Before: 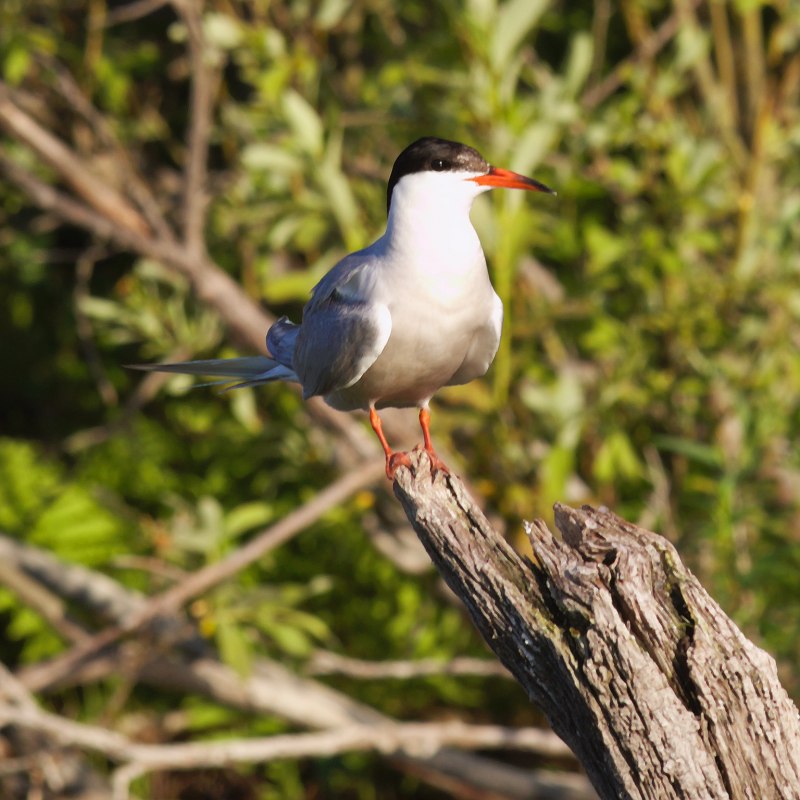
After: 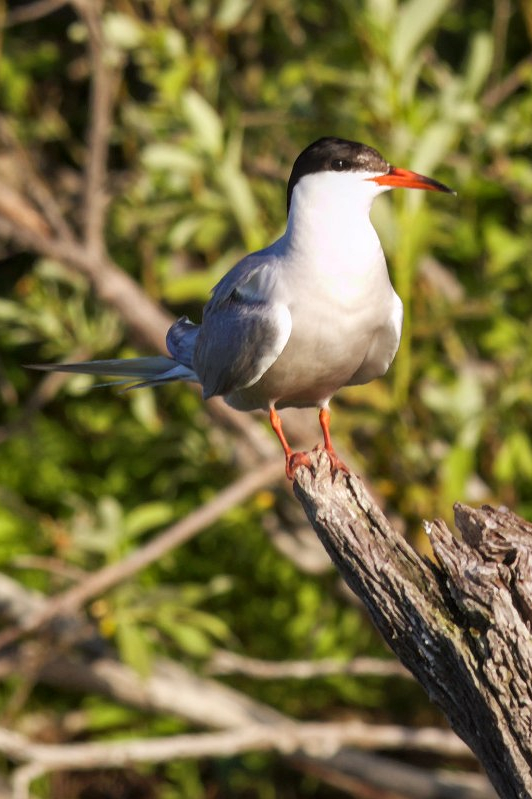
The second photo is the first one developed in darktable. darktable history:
local contrast: on, module defaults
crop and rotate: left 12.624%, right 20.787%
